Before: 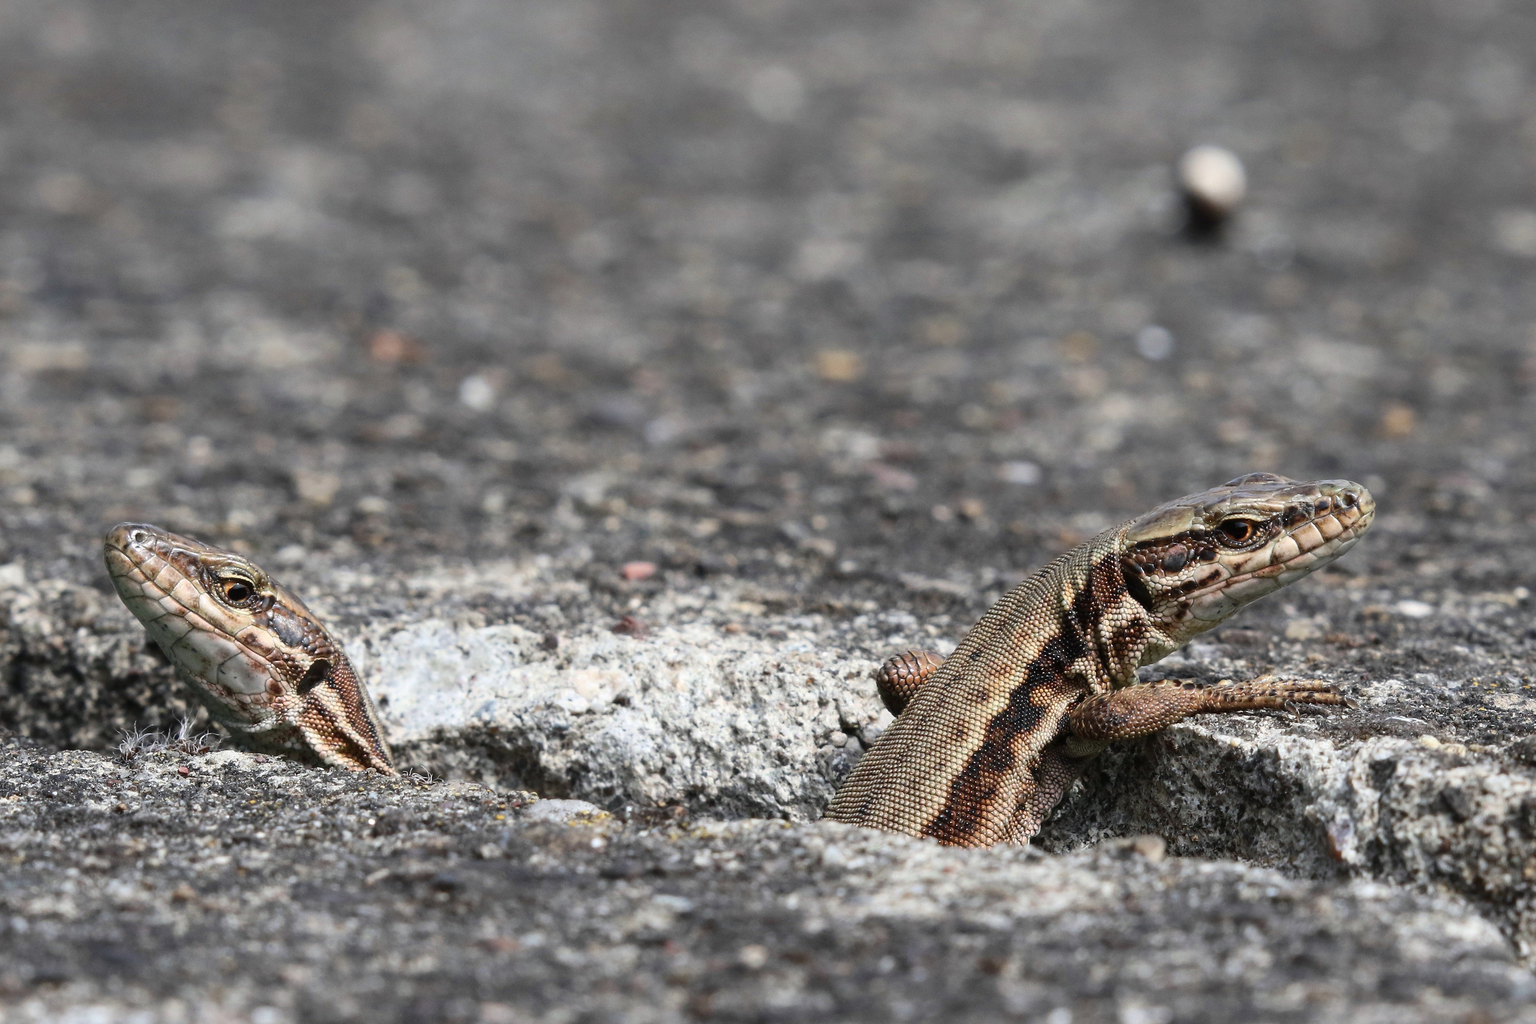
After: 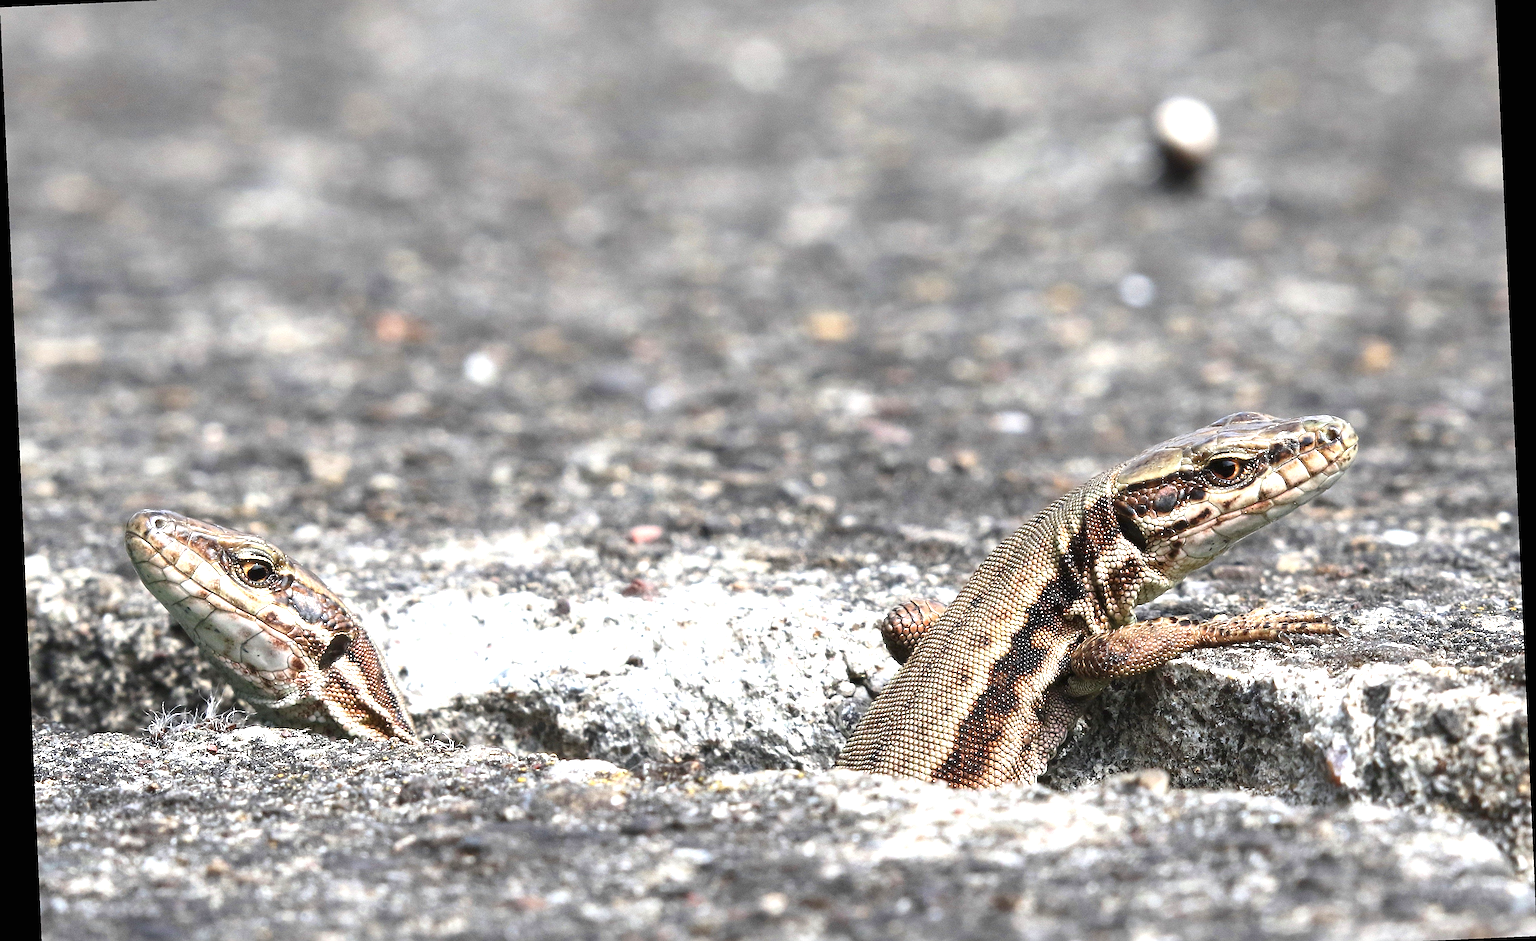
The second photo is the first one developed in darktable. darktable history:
crop and rotate: top 5.609%, bottom 5.609%
rotate and perspective: rotation -2.56°, automatic cropping off
exposure: black level correction 0, exposure 1.1 EV, compensate exposure bias true, compensate highlight preservation false
sharpen: on, module defaults
